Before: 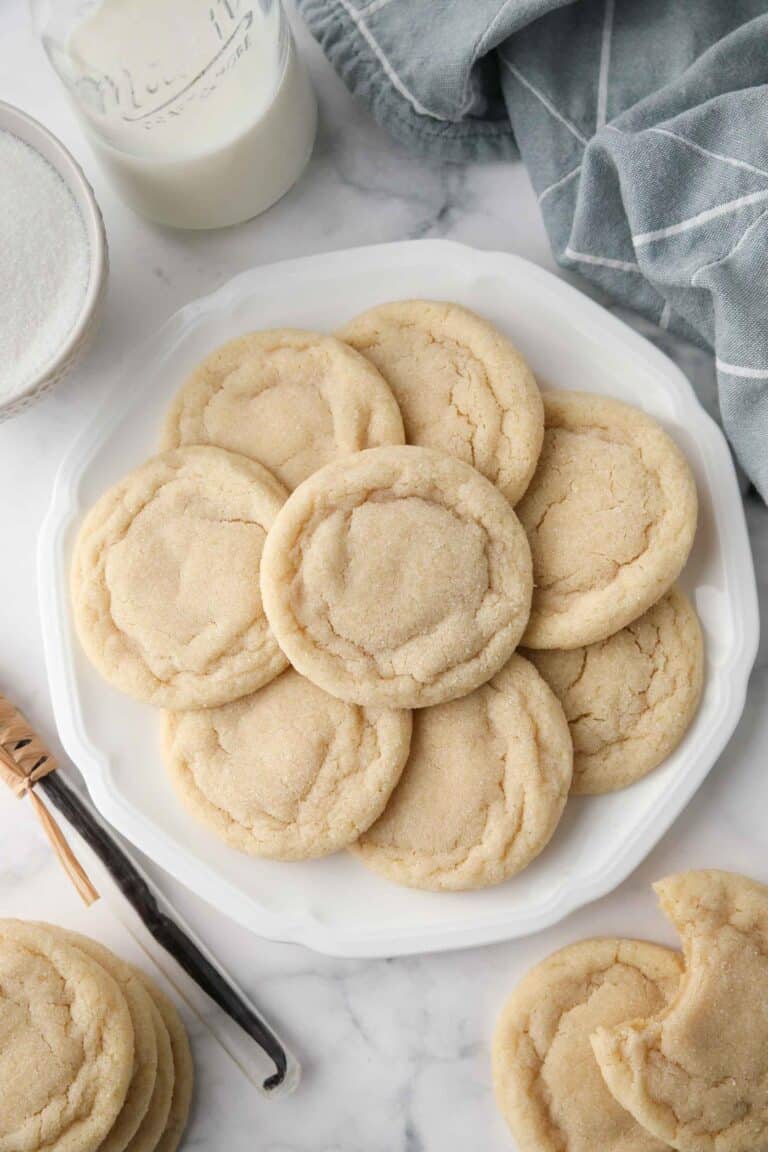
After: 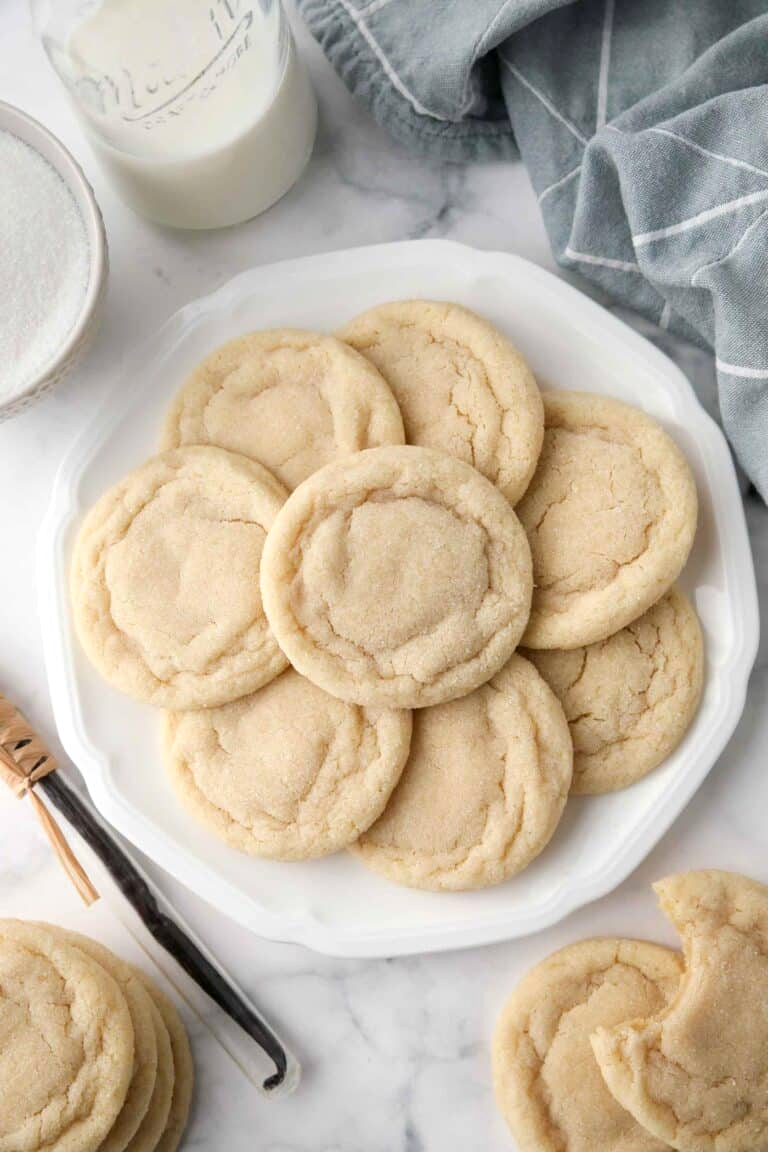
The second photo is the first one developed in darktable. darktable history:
exposure: black level correction 0.002, exposure 0.147 EV, compensate highlight preservation false
